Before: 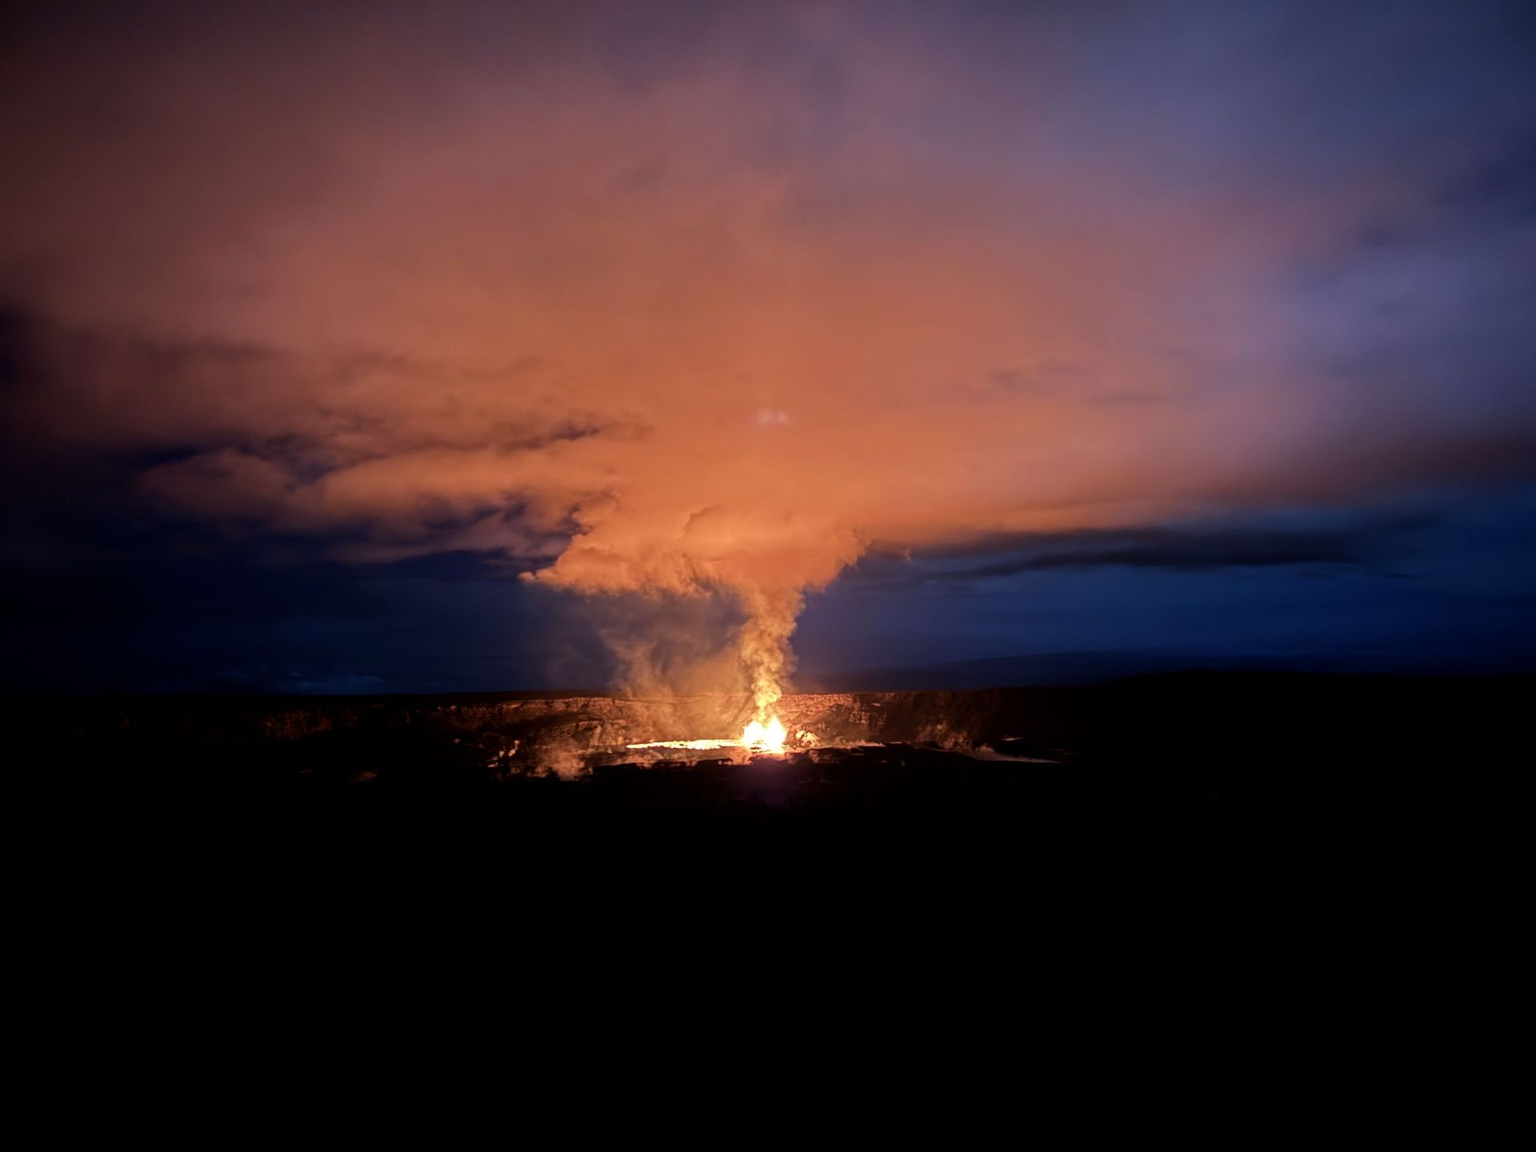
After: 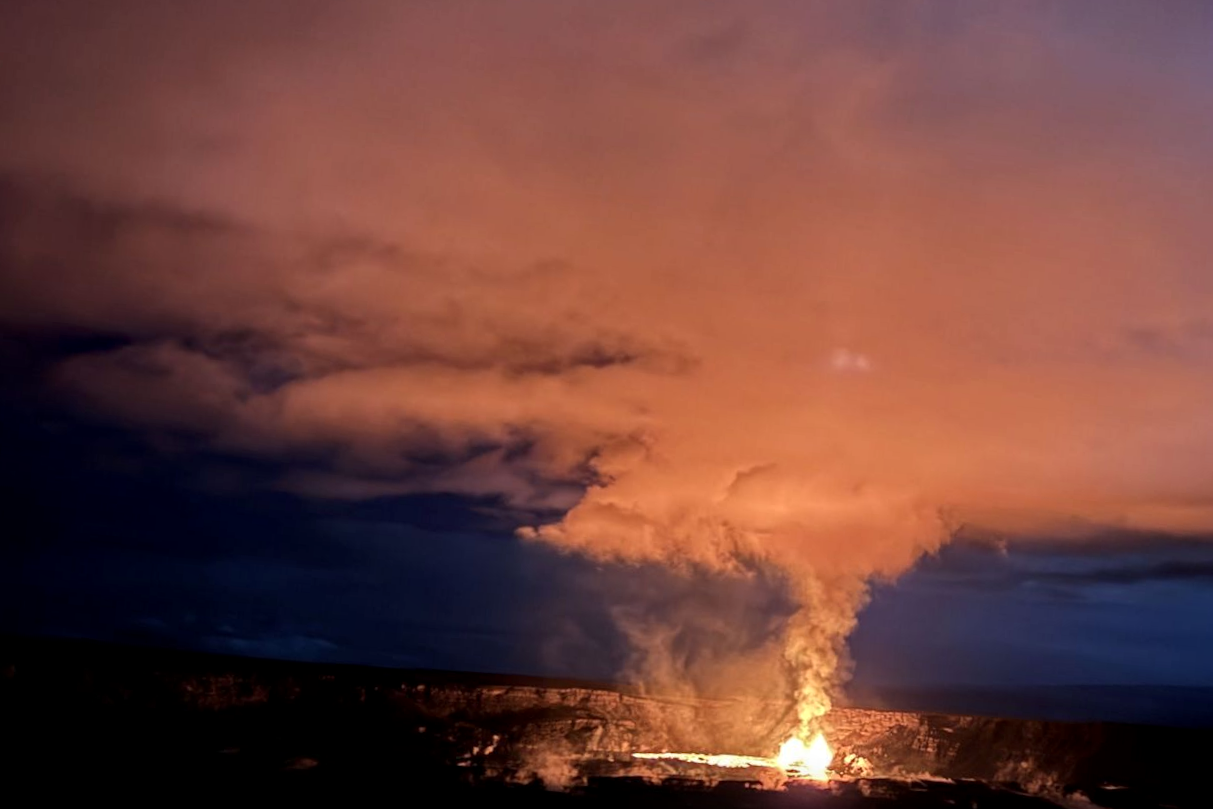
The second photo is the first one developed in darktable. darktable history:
crop and rotate: angle -4.99°, left 2.122%, top 6.945%, right 27.566%, bottom 30.519%
tone equalizer: on, module defaults
local contrast: on, module defaults
